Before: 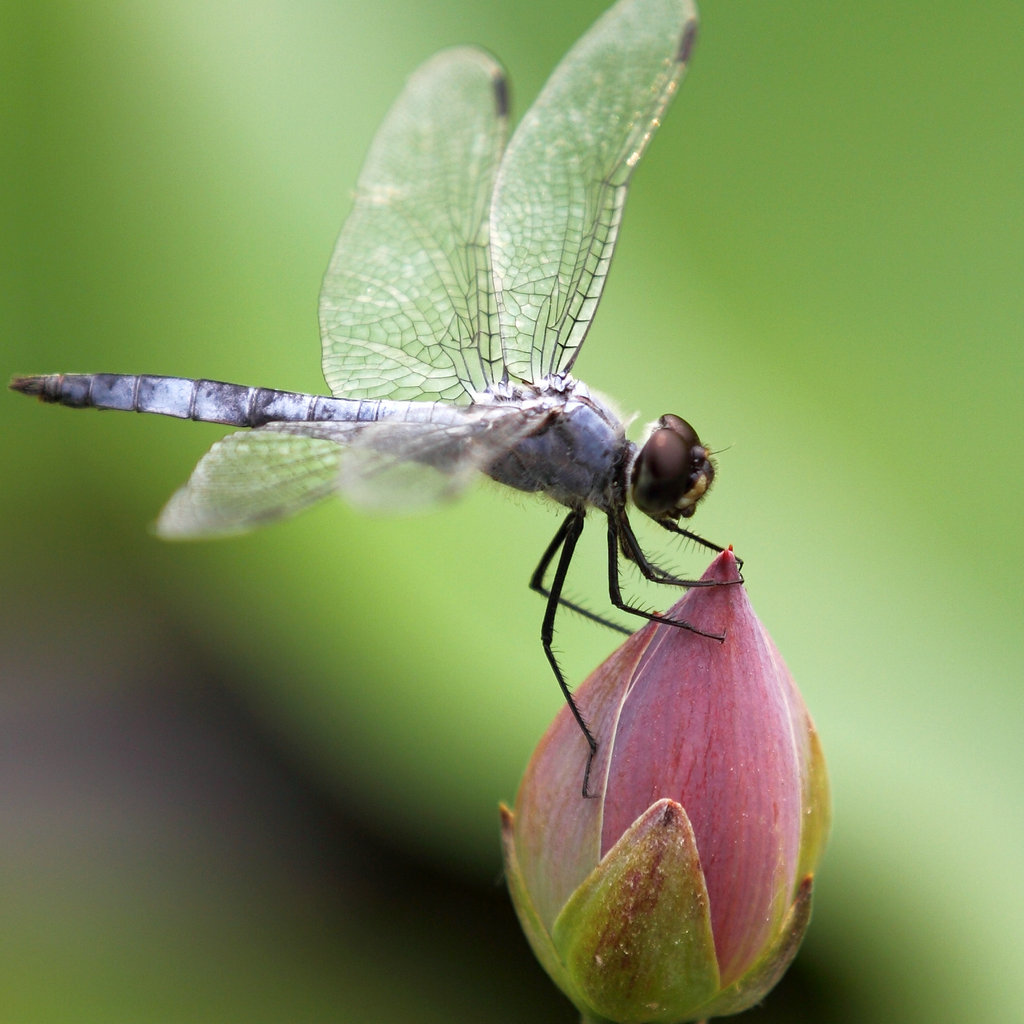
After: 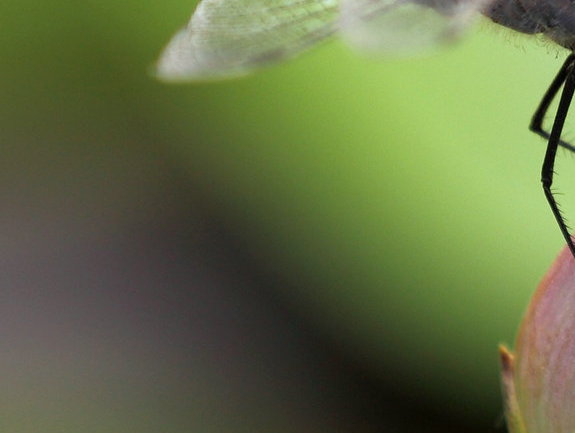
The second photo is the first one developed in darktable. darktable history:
crop: top 44.775%, right 43.771%, bottom 12.89%
